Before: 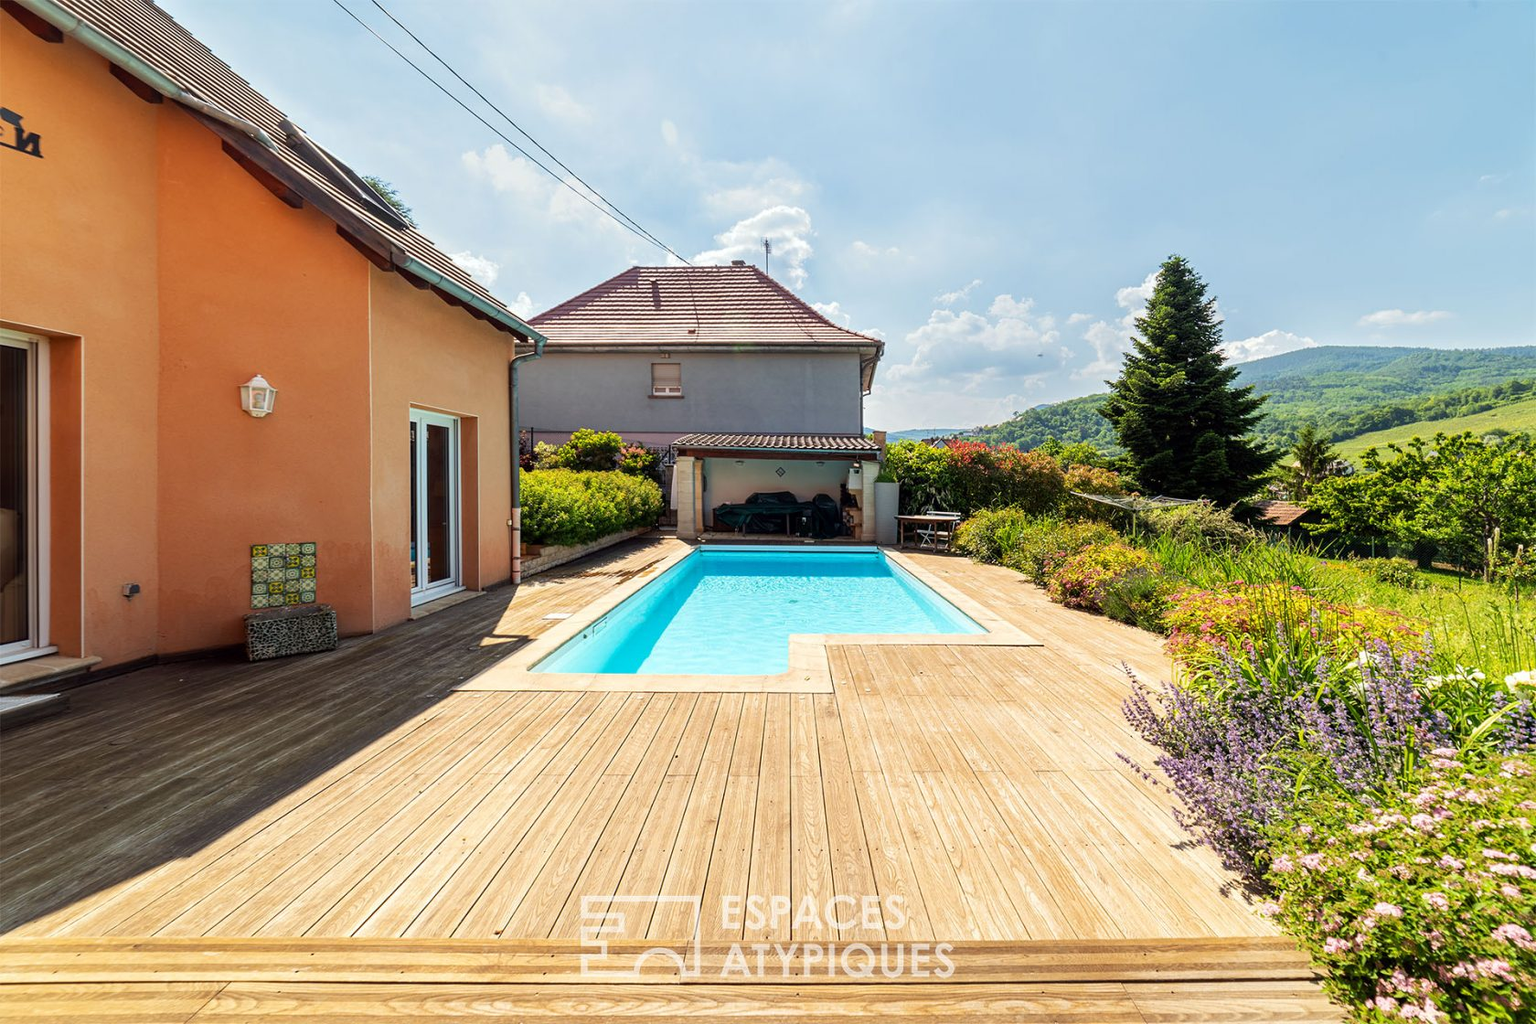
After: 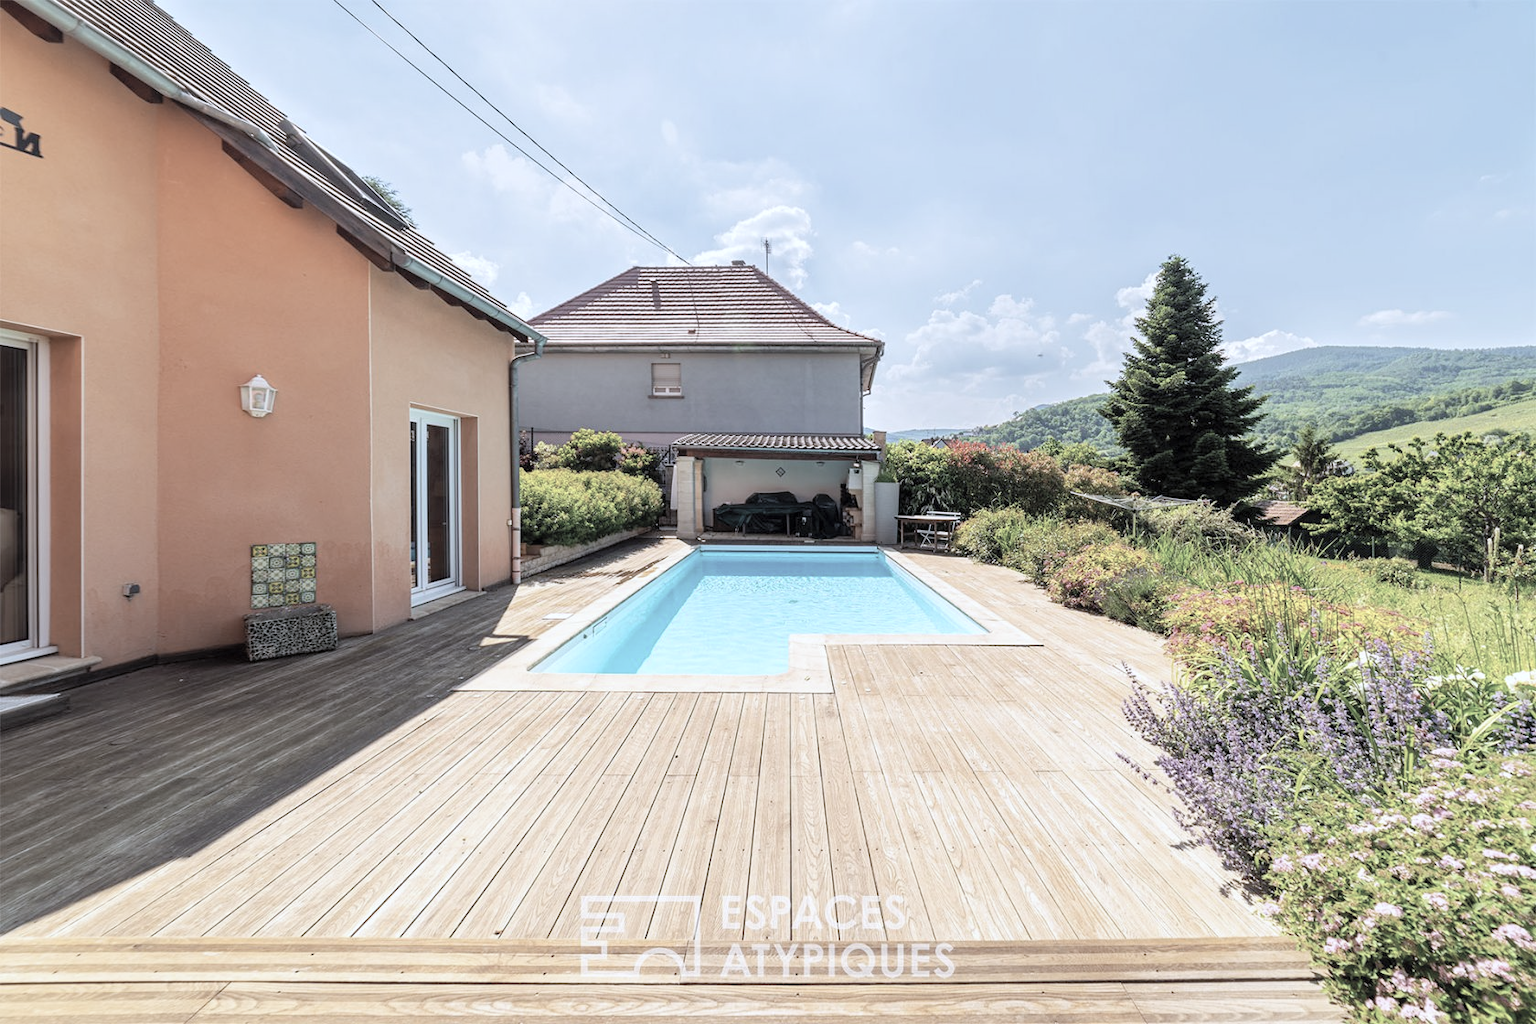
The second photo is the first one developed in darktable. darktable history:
contrast brightness saturation: brightness 0.18, saturation -0.5
color calibration: illuminant as shot in camera, x 0.37, y 0.382, temperature 4313.32 K
